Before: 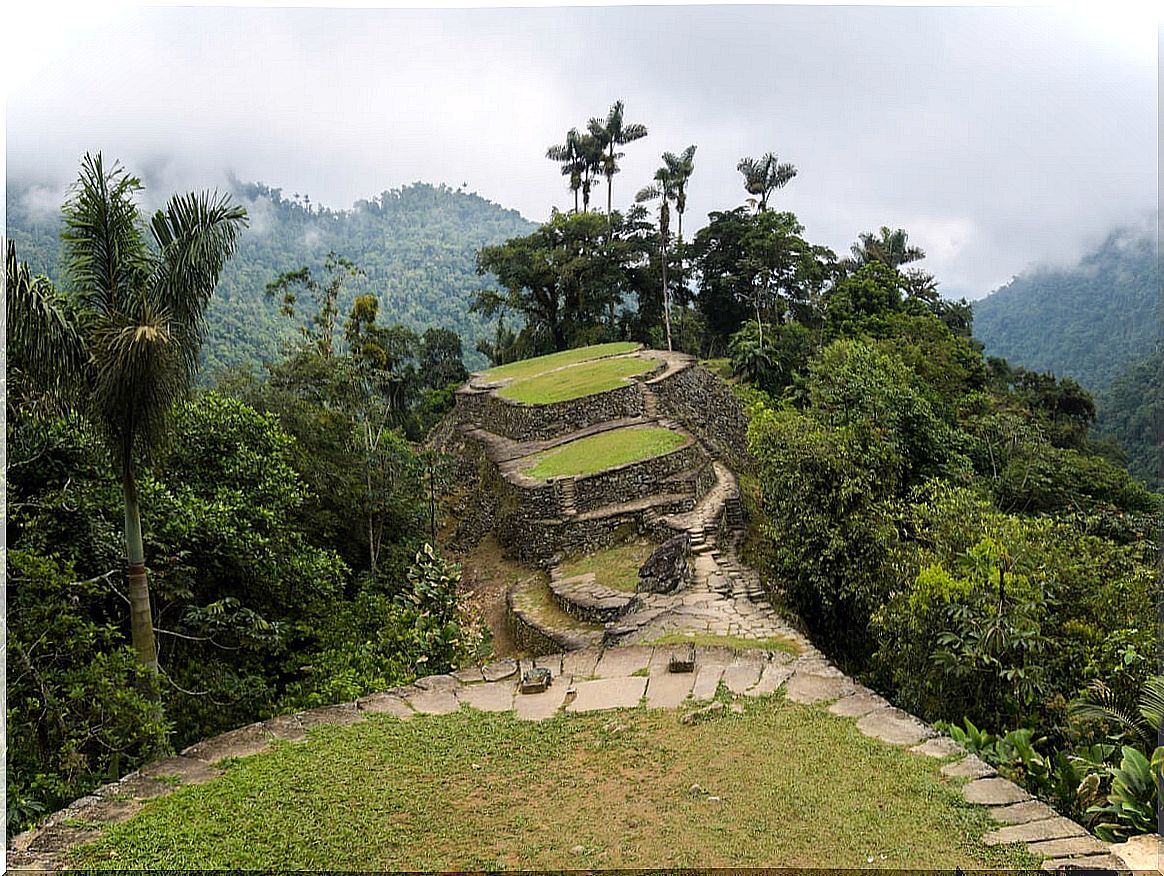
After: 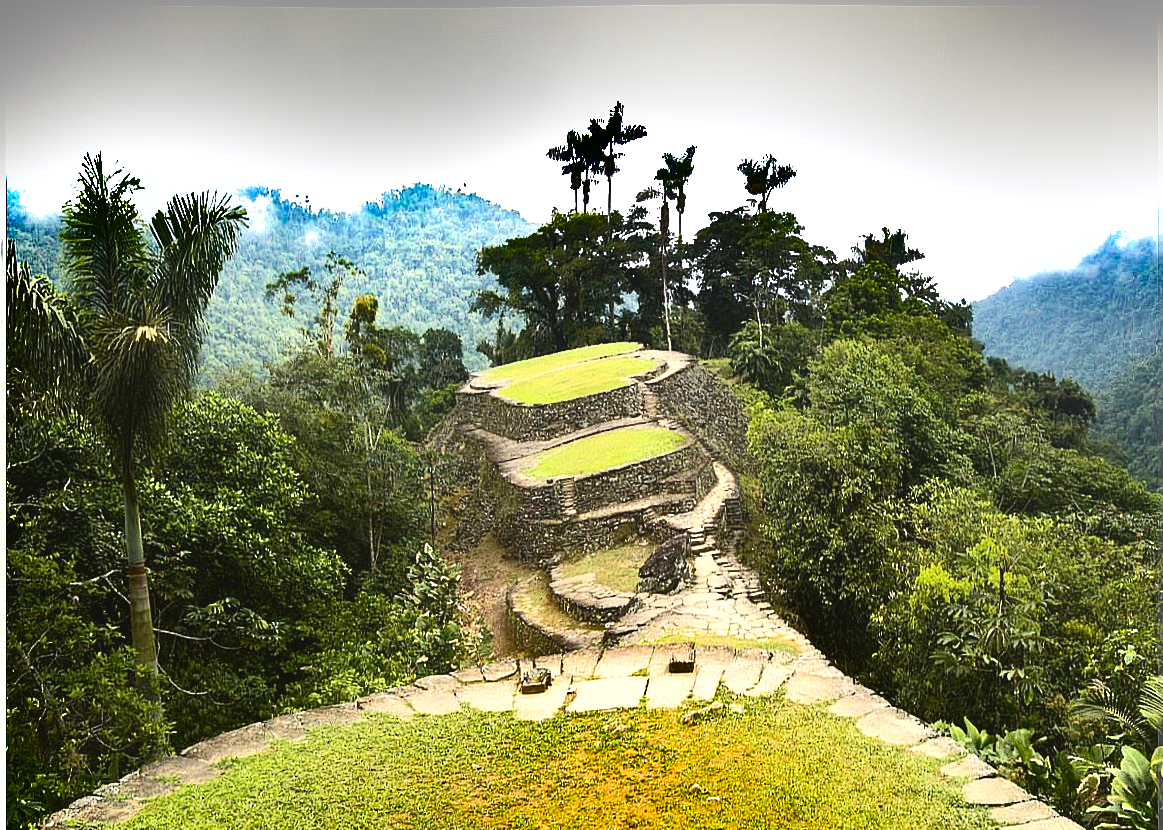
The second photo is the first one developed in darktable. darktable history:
crop and rotate: top 0.002%, bottom 5.172%
color zones: curves: ch0 [(0, 0.5) (0.125, 0.4) (0.25, 0.5) (0.375, 0.4) (0.5, 0.4) (0.625, 0.6) (0.75, 0.6) (0.875, 0.5)]; ch1 [(0, 0.4) (0.125, 0.5) (0.25, 0.4) (0.375, 0.4) (0.5, 0.4) (0.625, 0.4) (0.75, 0.5) (0.875, 0.4)]; ch2 [(0, 0.6) (0.125, 0.5) (0.25, 0.5) (0.375, 0.6) (0.5, 0.6) (0.625, 0.5) (0.75, 0.5) (0.875, 0.5)], mix -123.86%
shadows and highlights: shadows 21, highlights -81.3, highlights color adjustment 89.11%, soften with gaussian
contrast equalizer: octaves 7, y [[0.6 ×6], [0.55 ×6], [0 ×6], [0 ×6], [0 ×6]], mix -0.994
exposure: black level correction 0, exposure 1.199 EV, compensate highlight preservation false
contrast brightness saturation: contrast 0.219
